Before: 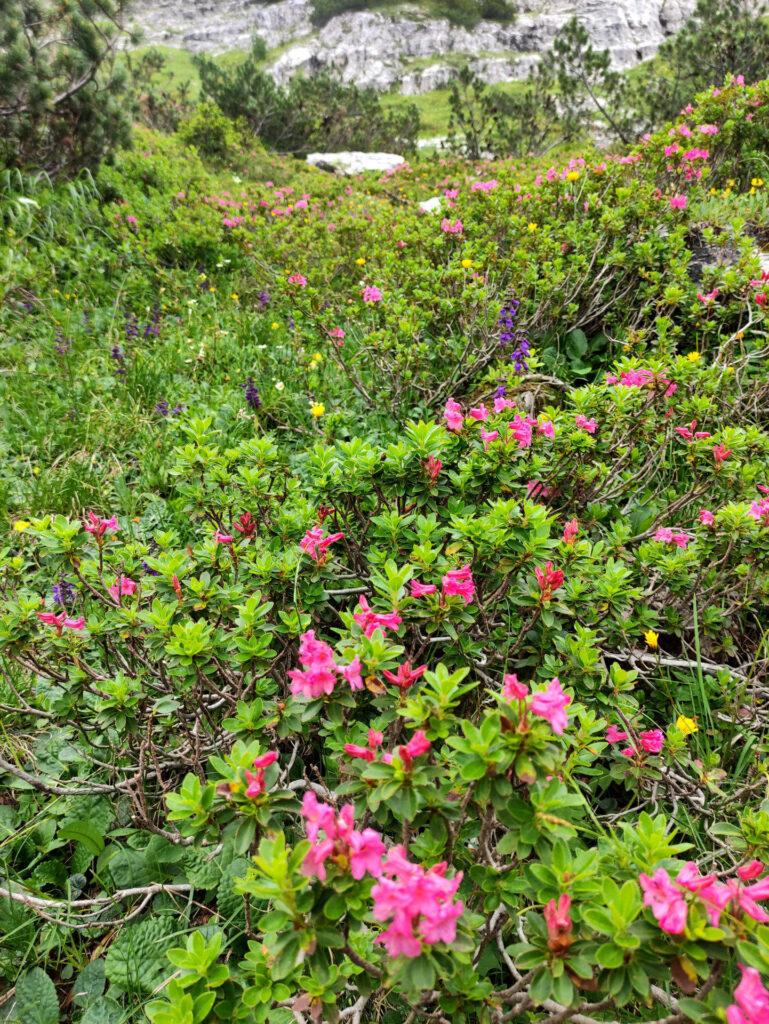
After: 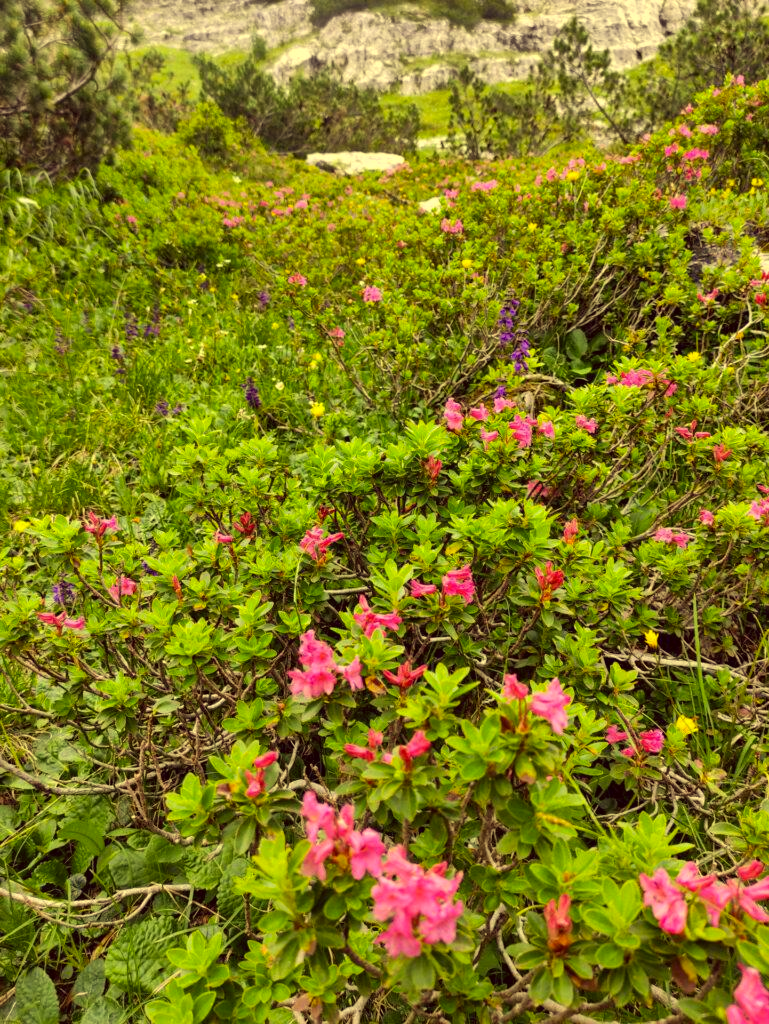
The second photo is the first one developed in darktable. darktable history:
color correction: highlights a* -0.482, highlights b* 40, shadows a* 9.8, shadows b* -0.161
contrast brightness saturation: saturation -0.05
tone equalizer: on, module defaults
